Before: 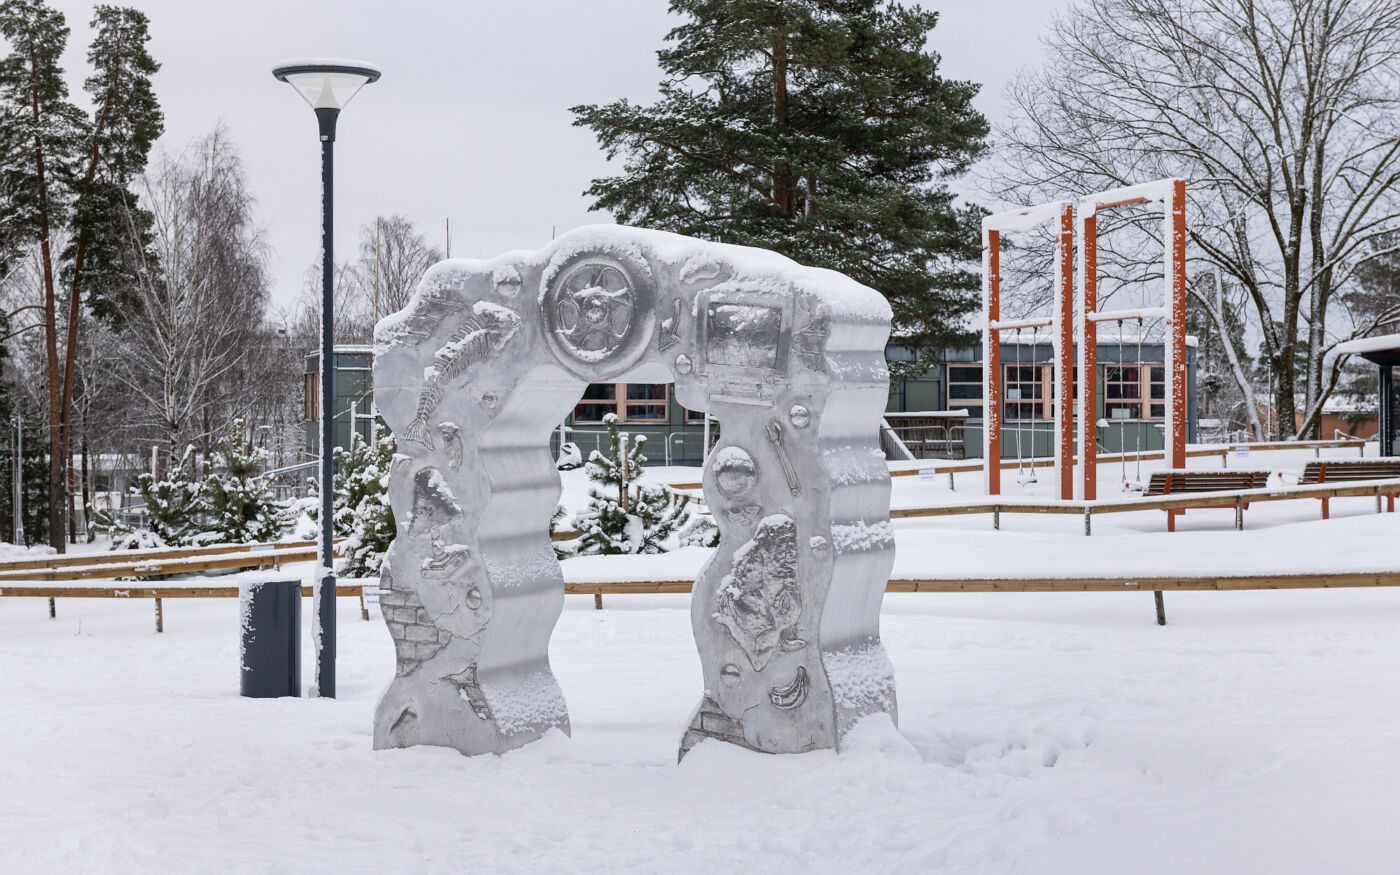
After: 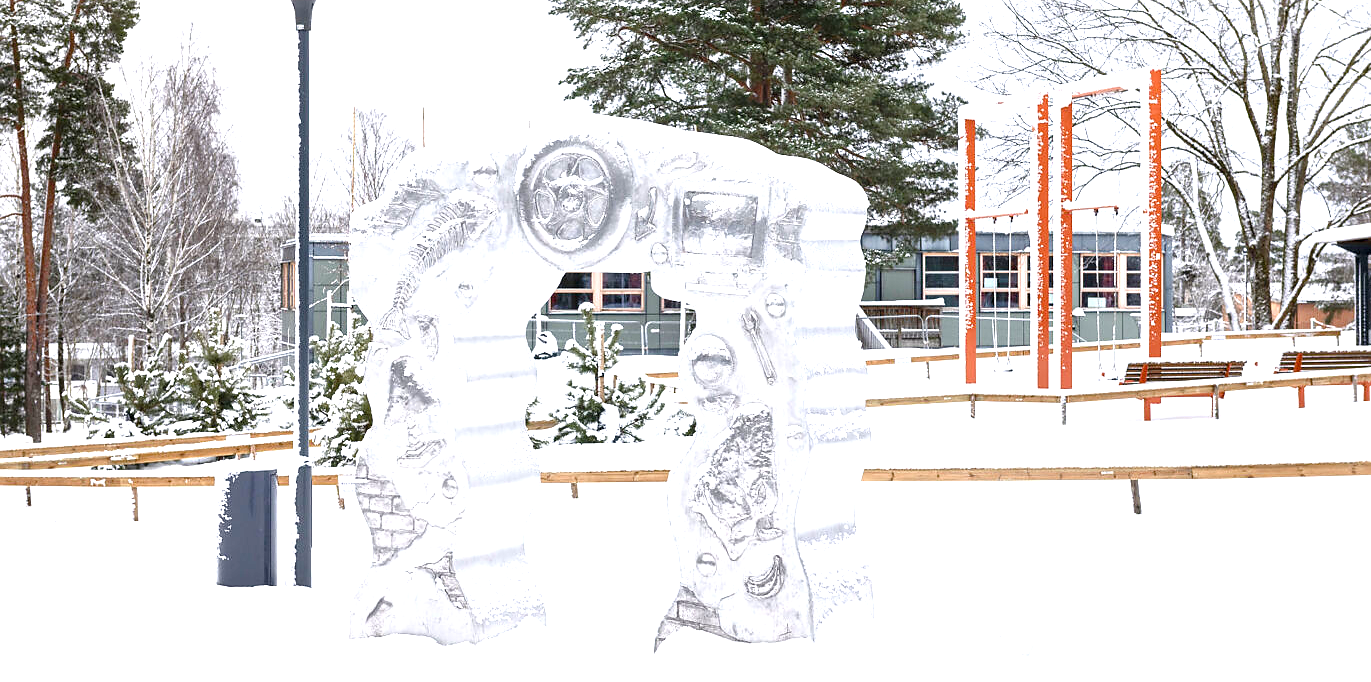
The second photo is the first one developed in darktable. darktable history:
exposure: black level correction 0, exposure 1.5 EV, compensate exposure bias true, compensate highlight preservation false
color balance rgb: perceptual saturation grading › global saturation 20%, perceptual saturation grading › highlights -25%, perceptual saturation grading › shadows 25%
crop and rotate: left 1.814%, top 12.818%, right 0.25%, bottom 9.225%
sharpen: radius 1, threshold 1
white balance: emerald 1
